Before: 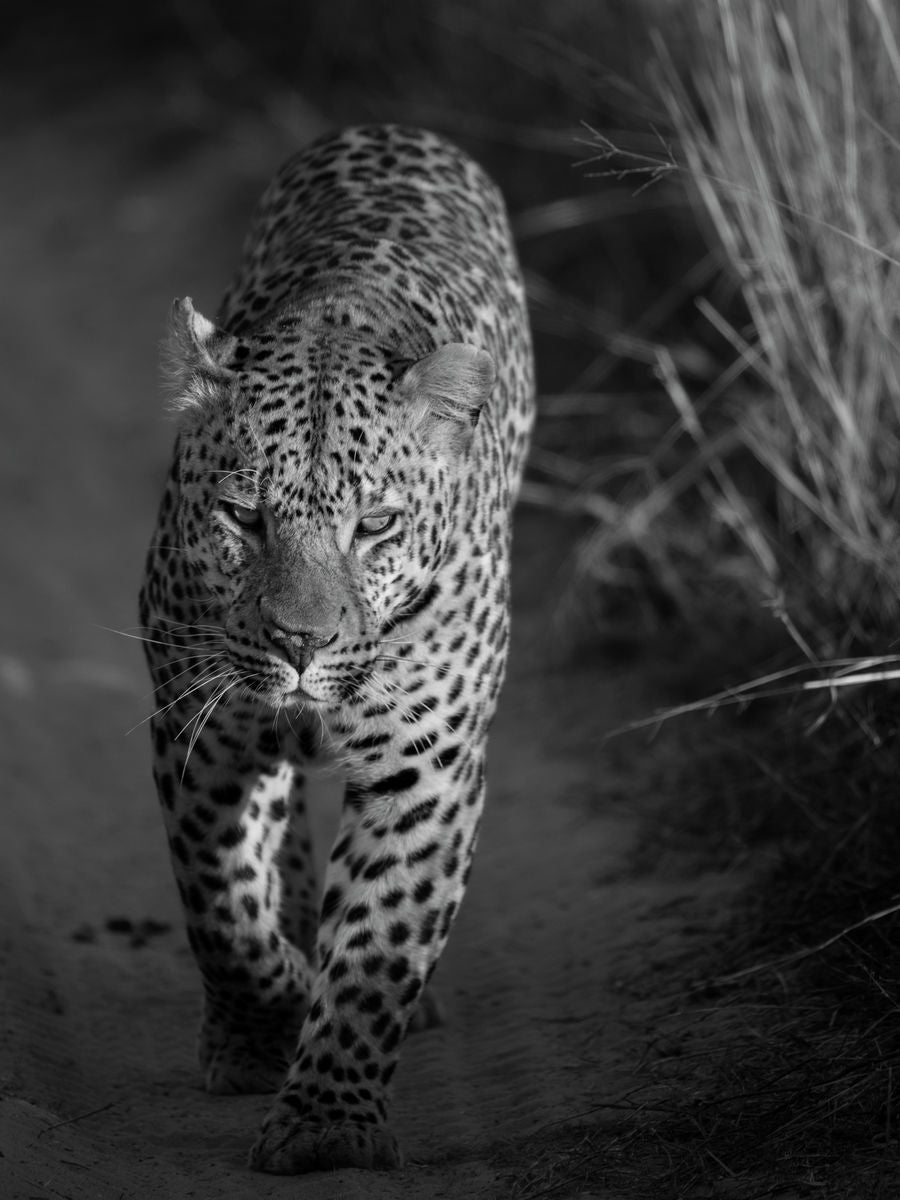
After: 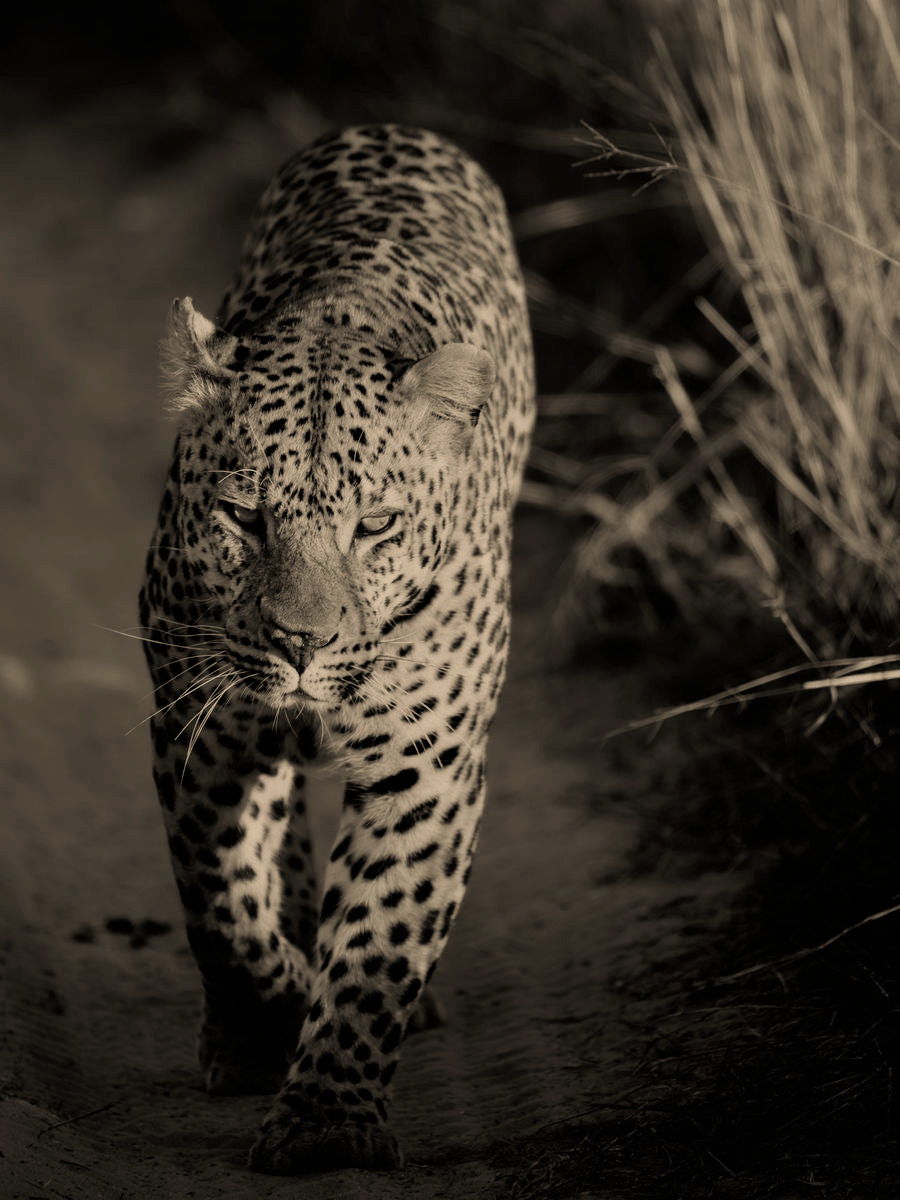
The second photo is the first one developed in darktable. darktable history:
filmic rgb: black relative exposure -6.98 EV, white relative exposure 5.63 EV, hardness 2.86
white balance: red 1.138, green 0.996, blue 0.812
